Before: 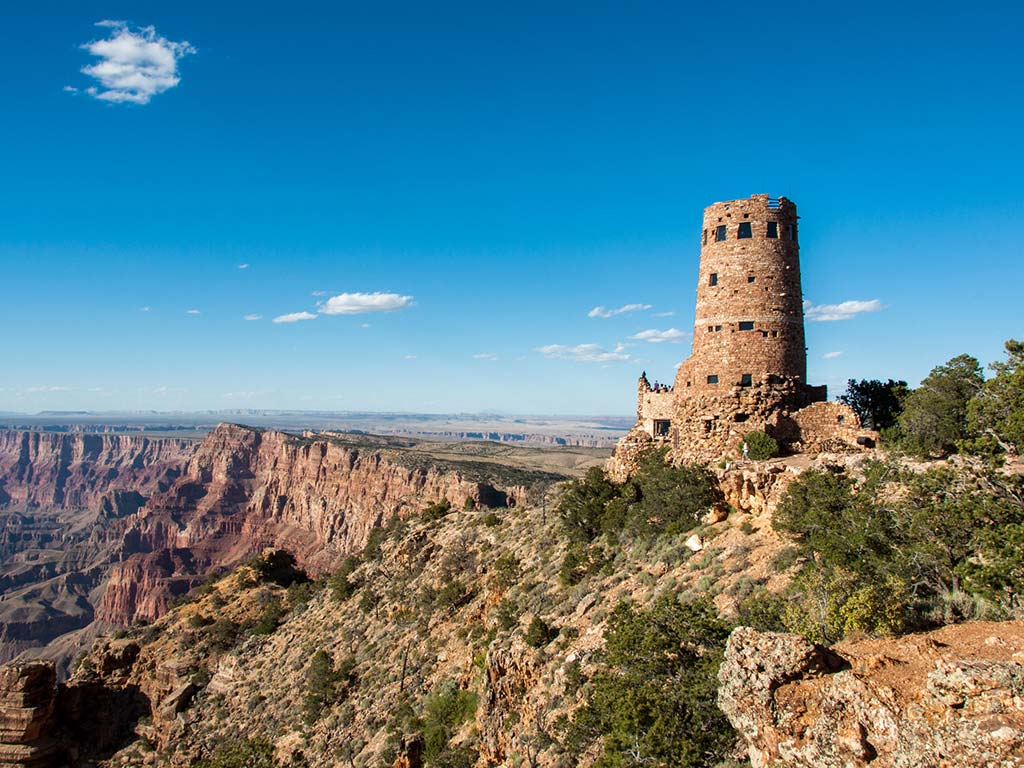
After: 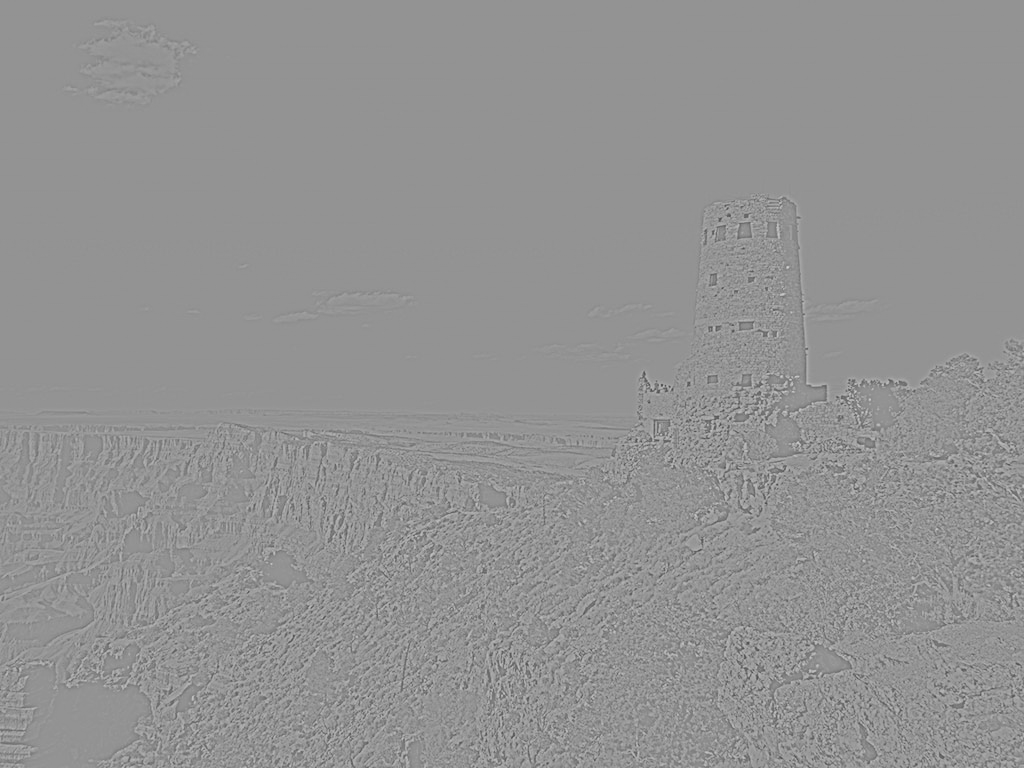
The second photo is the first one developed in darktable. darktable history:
base curve: curves: ch0 [(0, 0) (0.032, 0.025) (0.121, 0.166) (0.206, 0.329) (0.605, 0.79) (1, 1)], preserve colors none
highpass: sharpness 5.84%, contrast boost 8.44%
